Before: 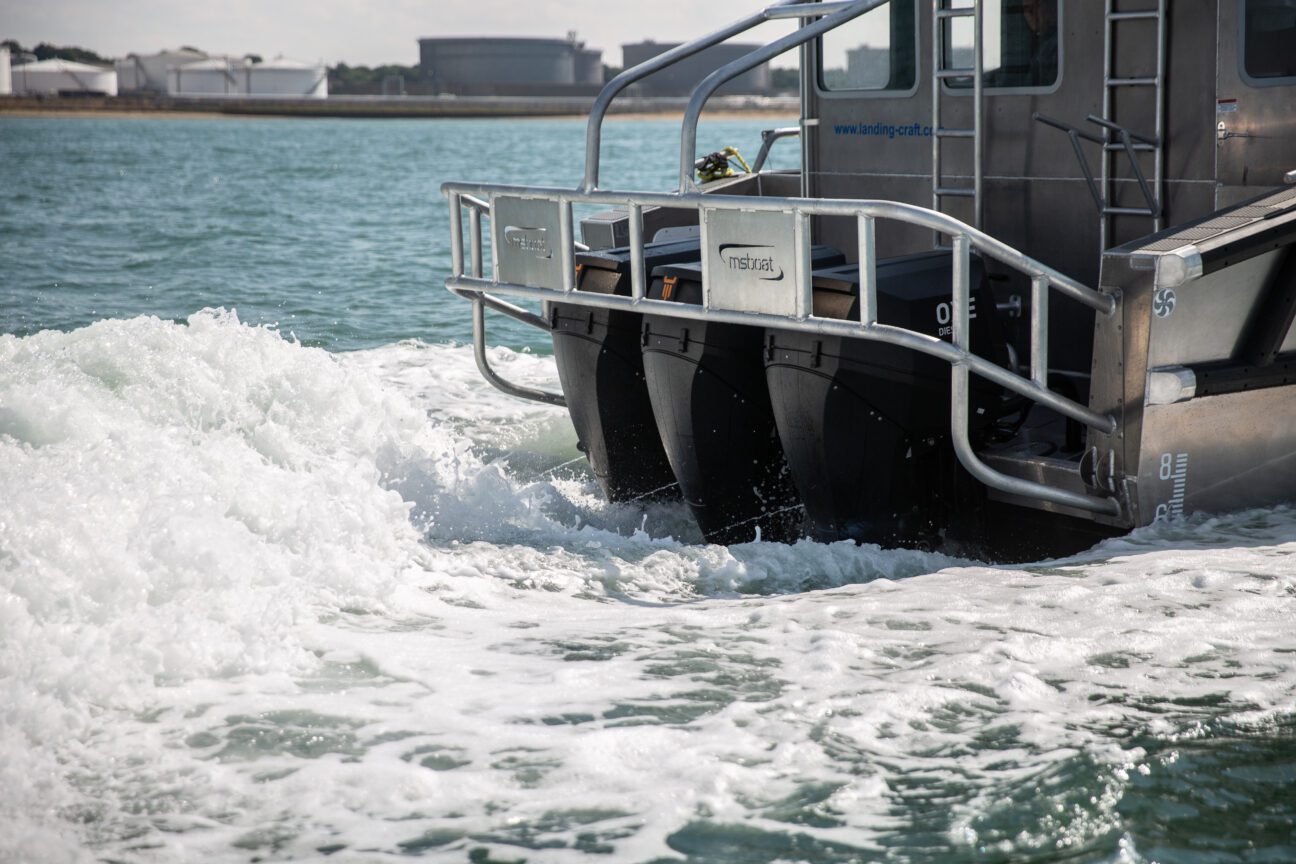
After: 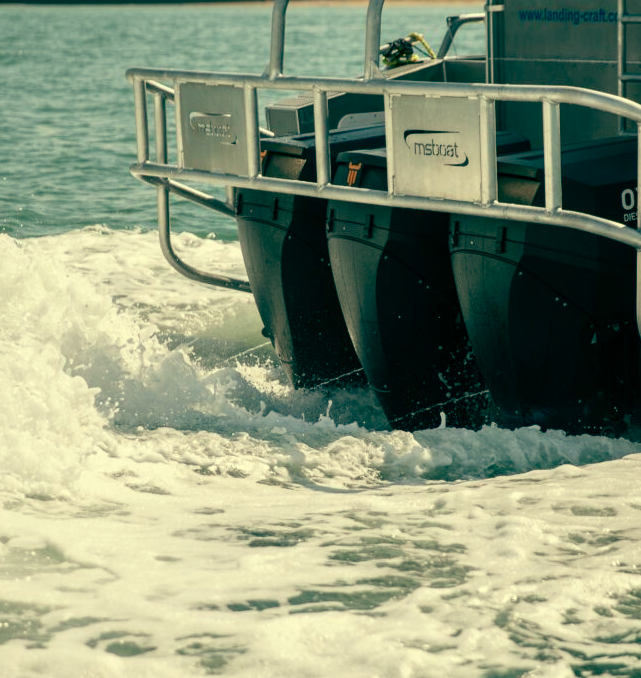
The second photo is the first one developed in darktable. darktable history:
white balance: emerald 1
color balance: mode lift, gamma, gain (sRGB), lift [1, 0.69, 1, 1], gamma [1, 1.482, 1, 1], gain [1, 1, 1, 0.802]
crop and rotate: angle 0.02°, left 24.353%, top 13.219%, right 26.156%, bottom 8.224%
